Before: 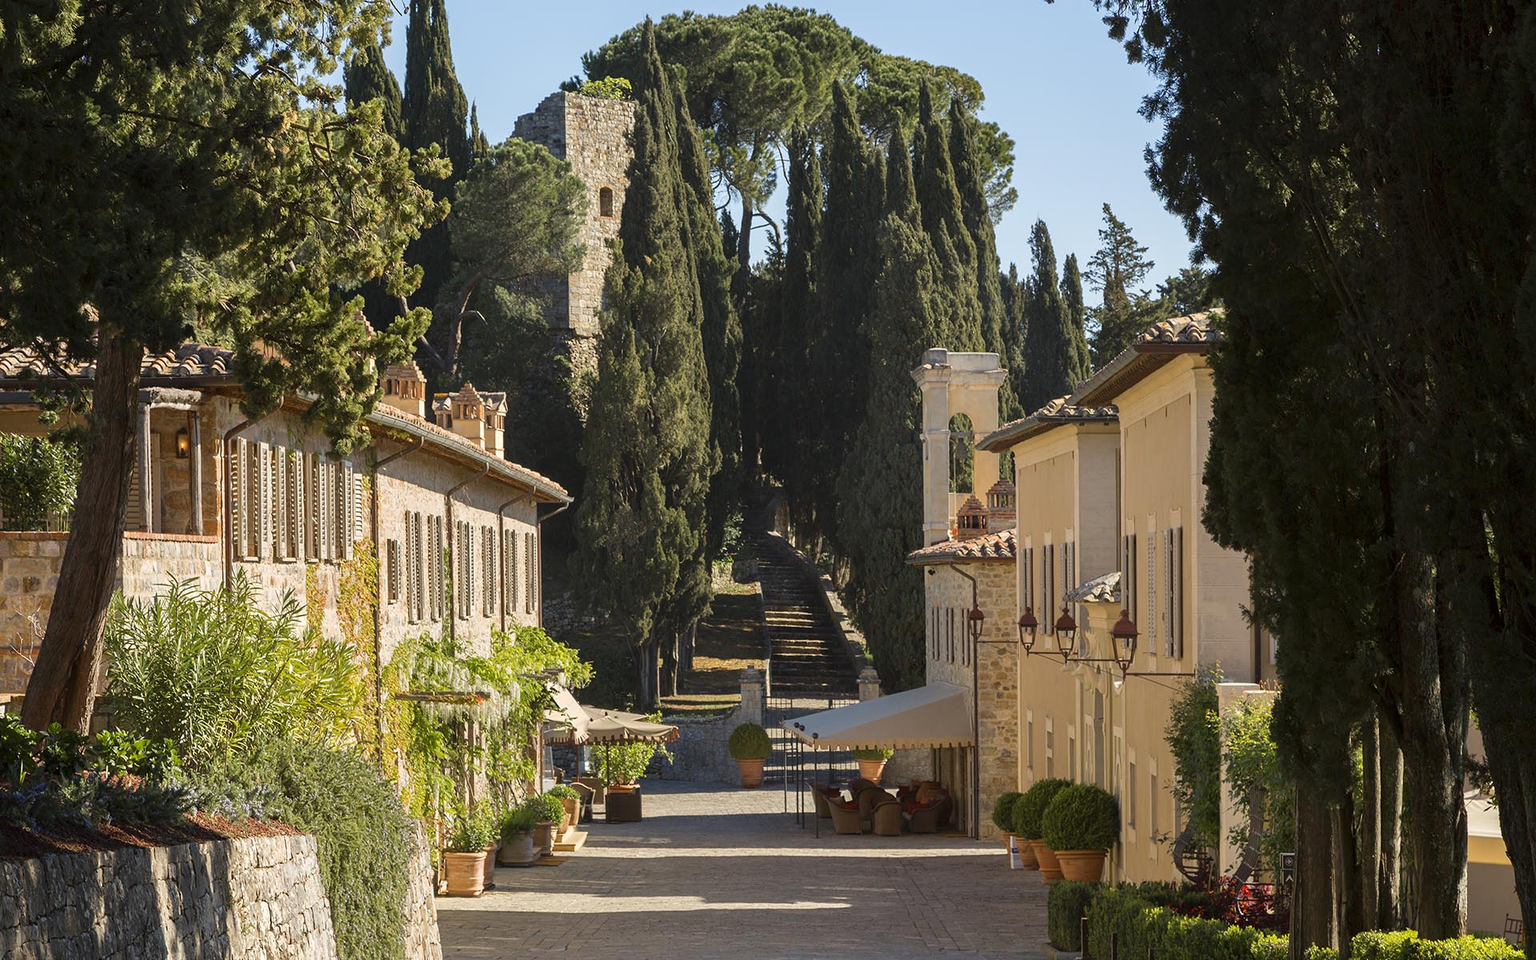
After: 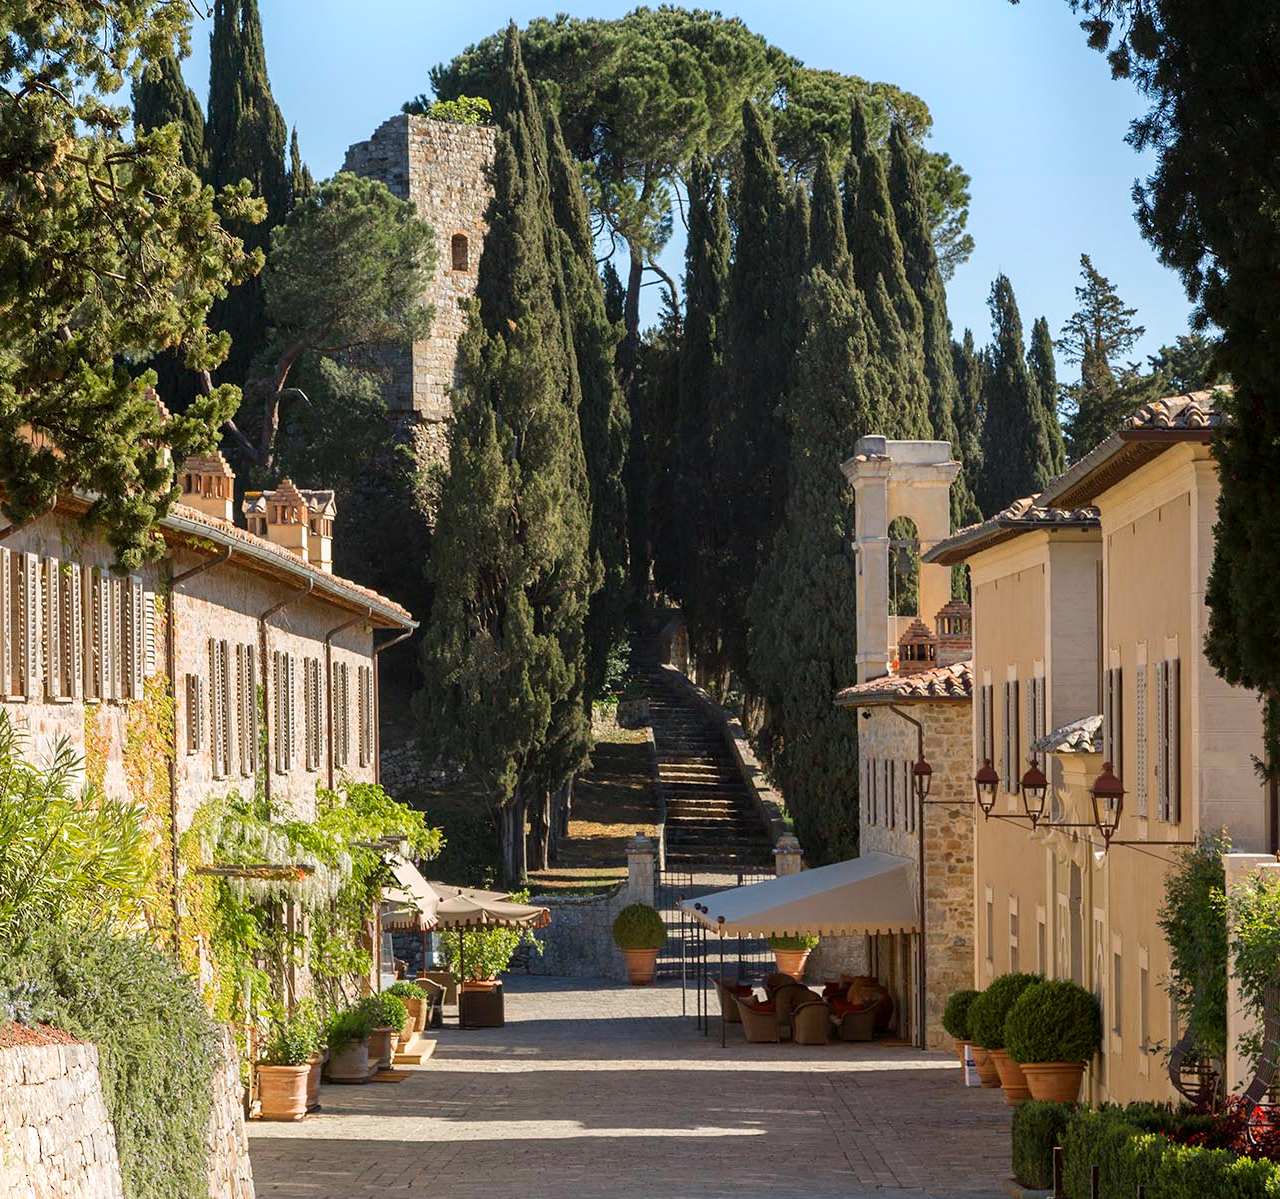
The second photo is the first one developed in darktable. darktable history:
white balance: red 0.983, blue 1.036
shadows and highlights: shadows -21.3, highlights 100, soften with gaussian
crop and rotate: left 15.546%, right 17.787%
local contrast: mode bilateral grid, contrast 20, coarseness 50, detail 120%, midtone range 0.2
